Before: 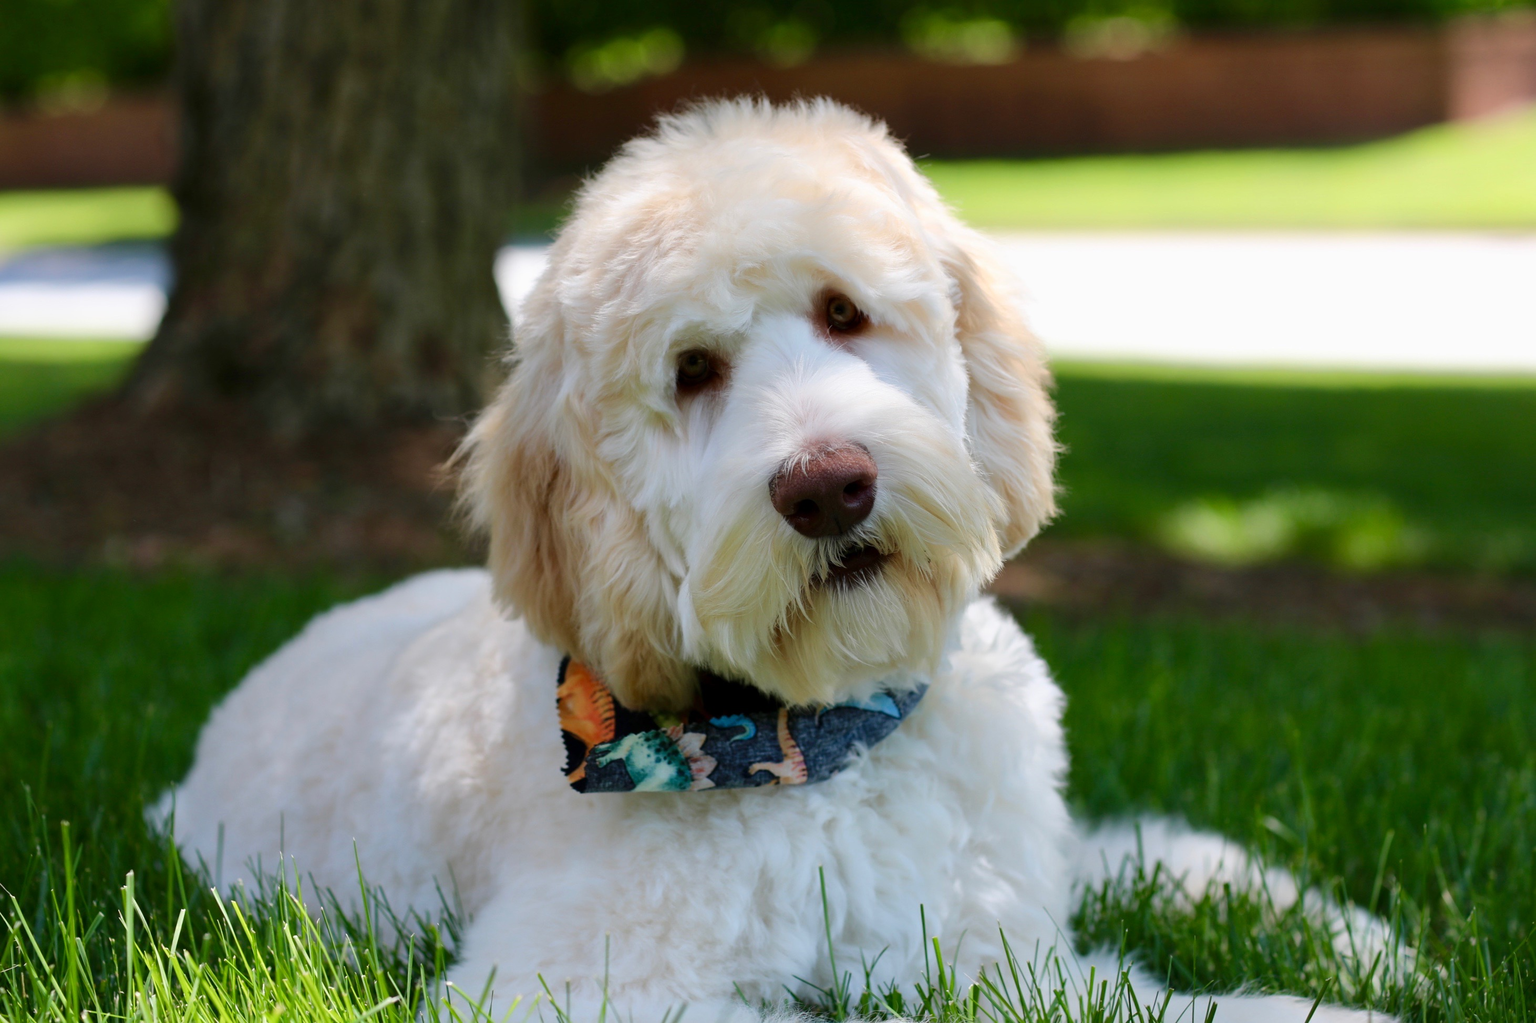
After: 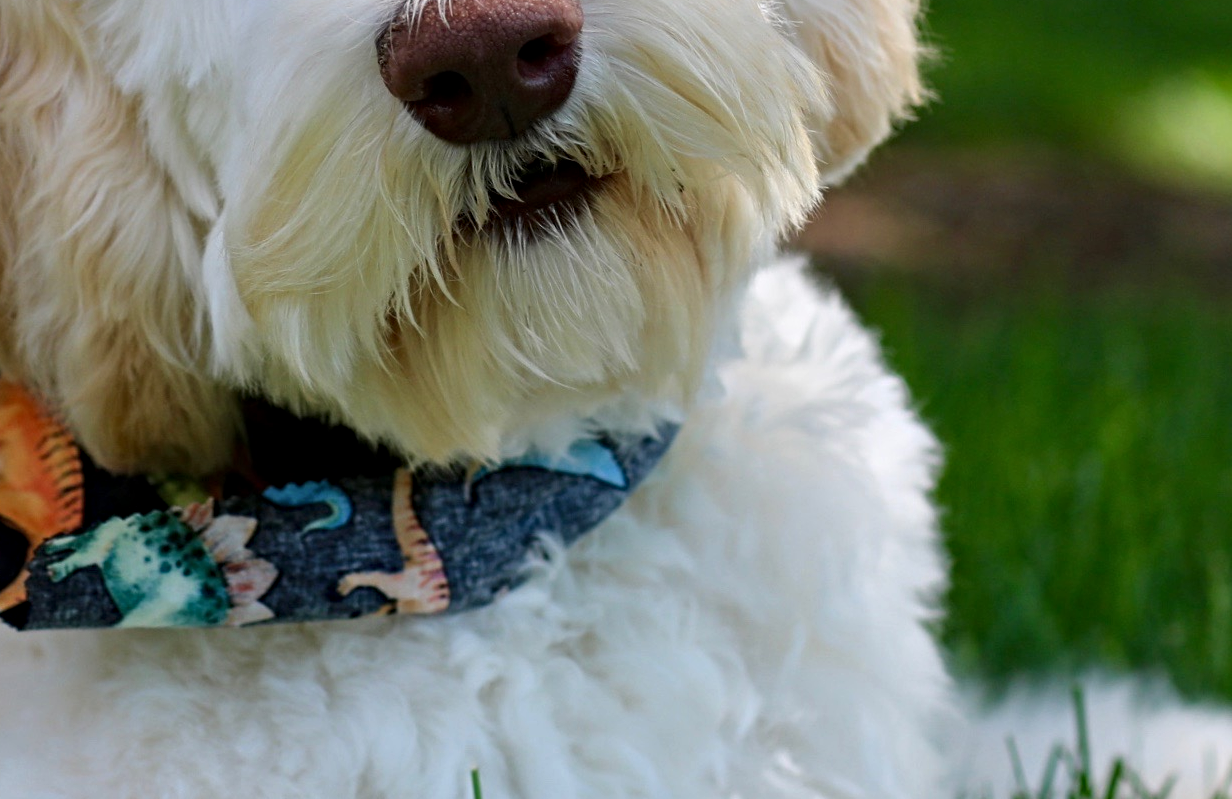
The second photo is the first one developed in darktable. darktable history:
contrast equalizer: y [[0.5, 0.501, 0.525, 0.597, 0.58, 0.514], [0.5 ×6], [0.5 ×6], [0 ×6], [0 ×6]]
crop: left 37.221%, top 45.169%, right 20.63%, bottom 13.777%
